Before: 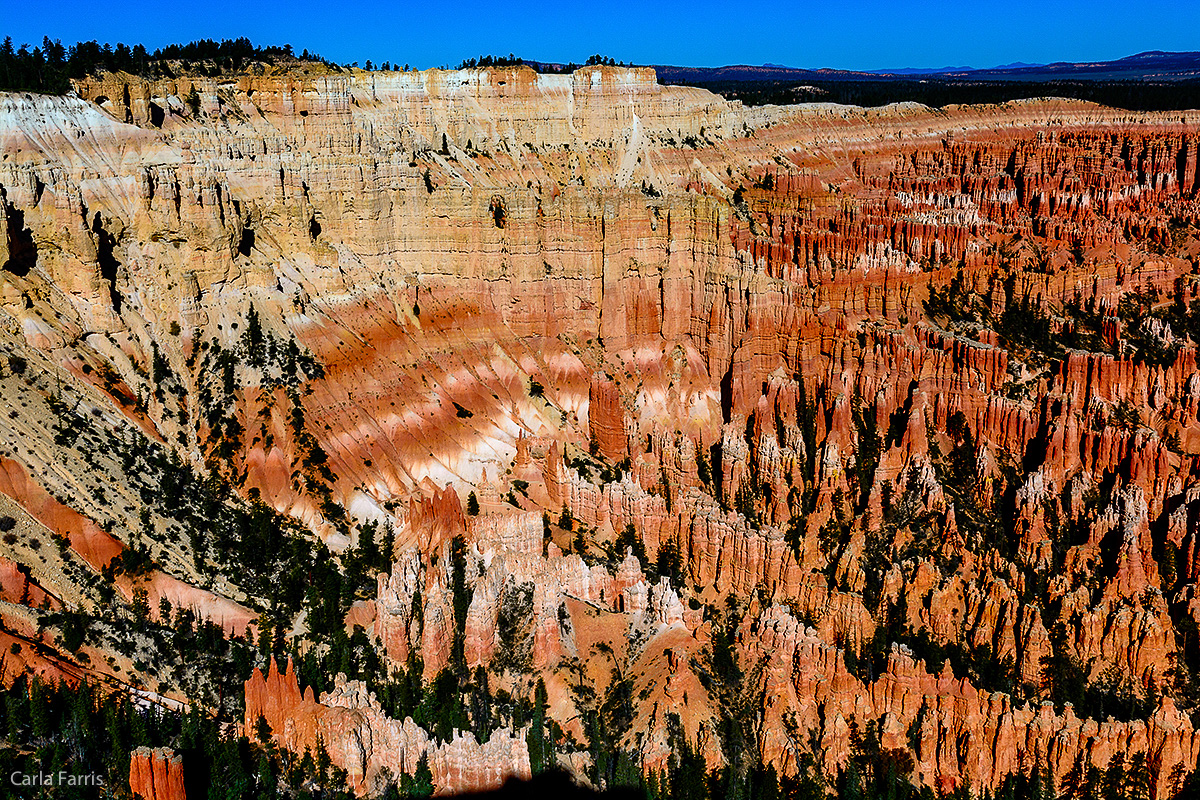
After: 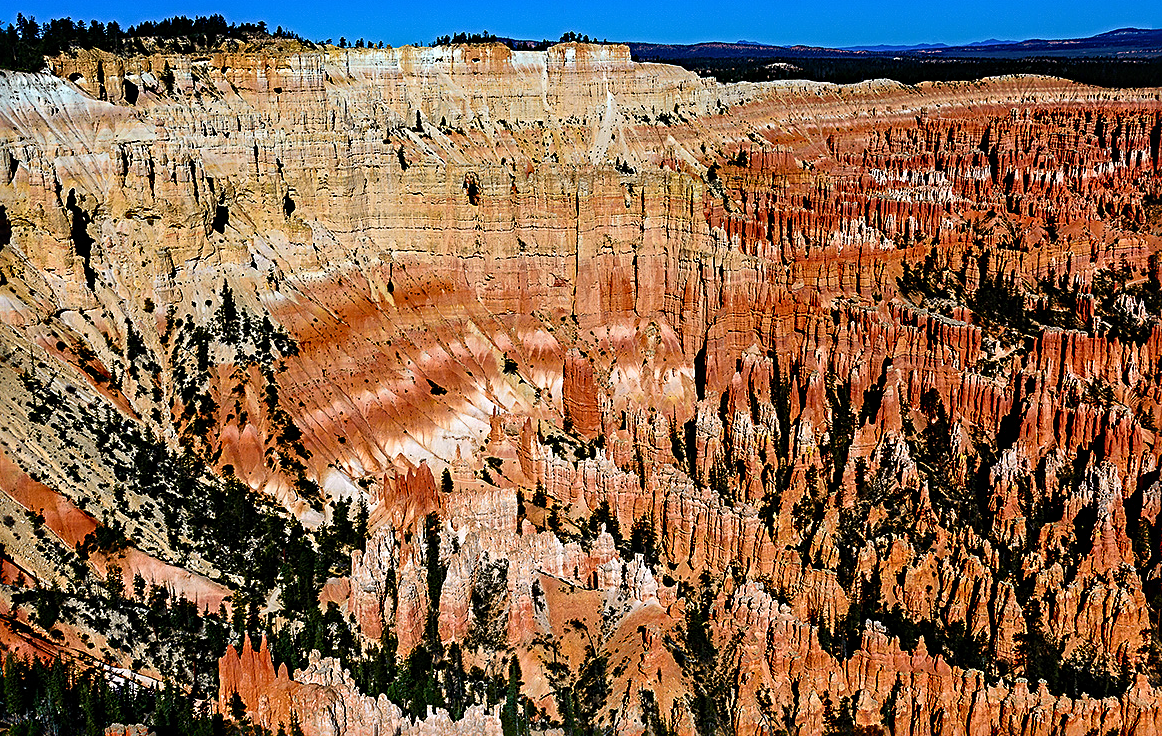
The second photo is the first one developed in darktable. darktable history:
sharpen: radius 3.973
crop: left 2.191%, top 2.99%, right 0.951%, bottom 4.901%
